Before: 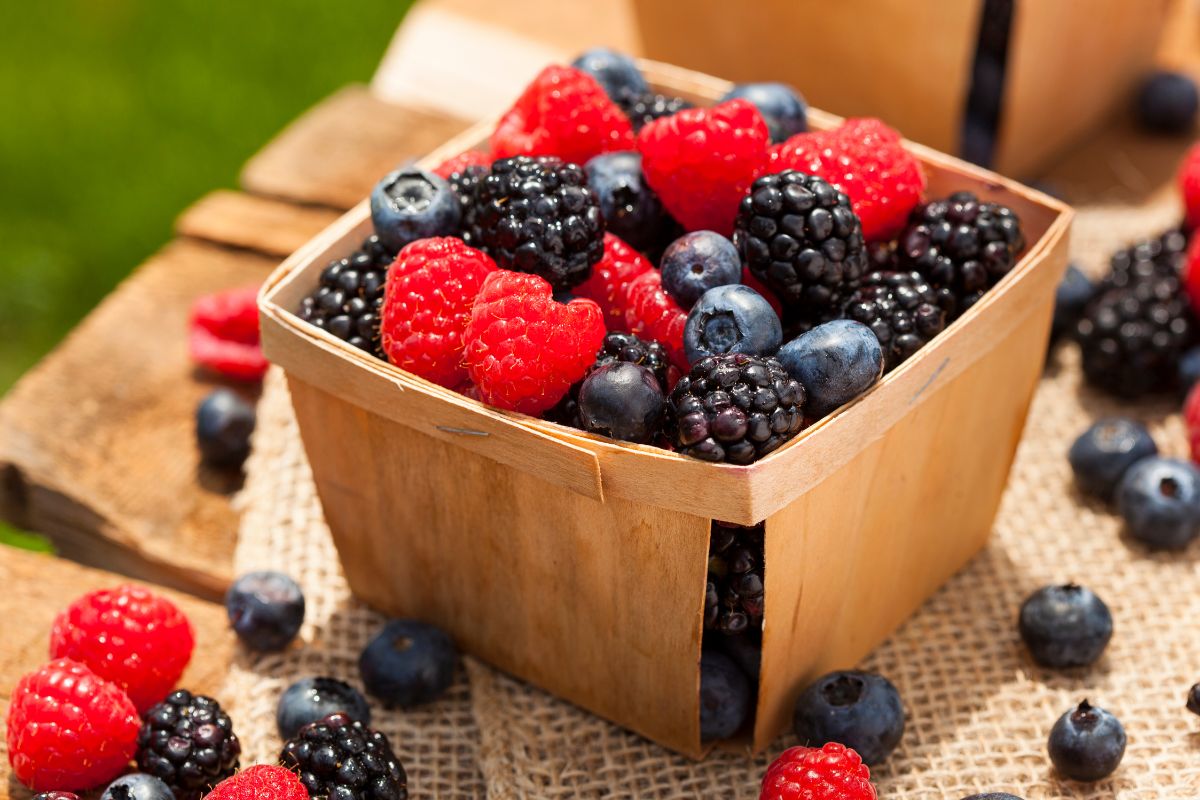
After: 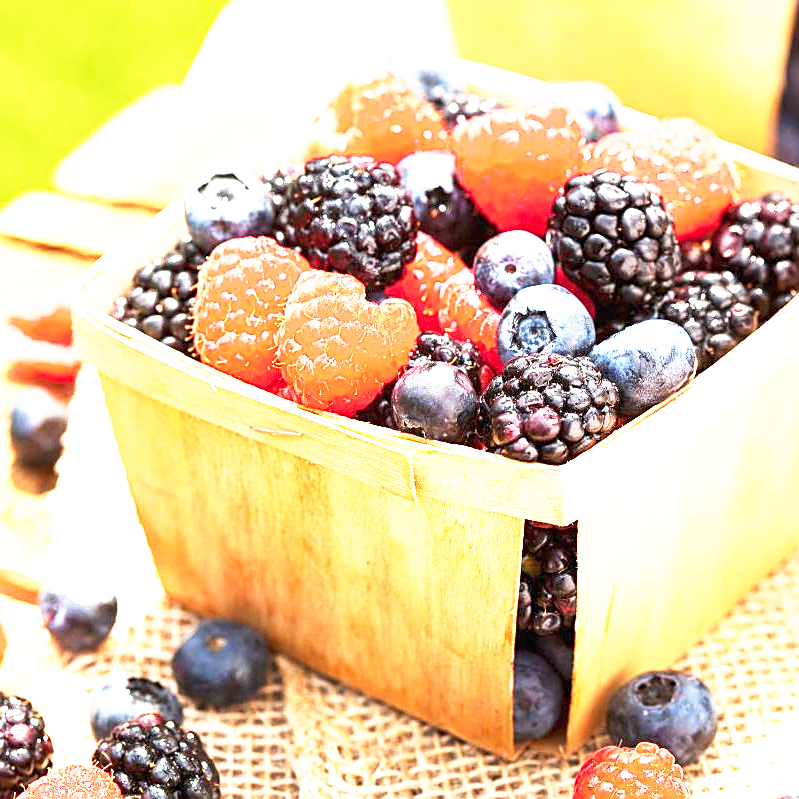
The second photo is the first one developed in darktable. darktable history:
exposure: black level correction 0, exposure 1.963 EV, compensate highlight preservation false
crop and rotate: left 15.623%, right 17.722%
base curve: curves: ch0 [(0, 0) (0.495, 0.917) (1, 1)], preserve colors none
sharpen: on, module defaults
